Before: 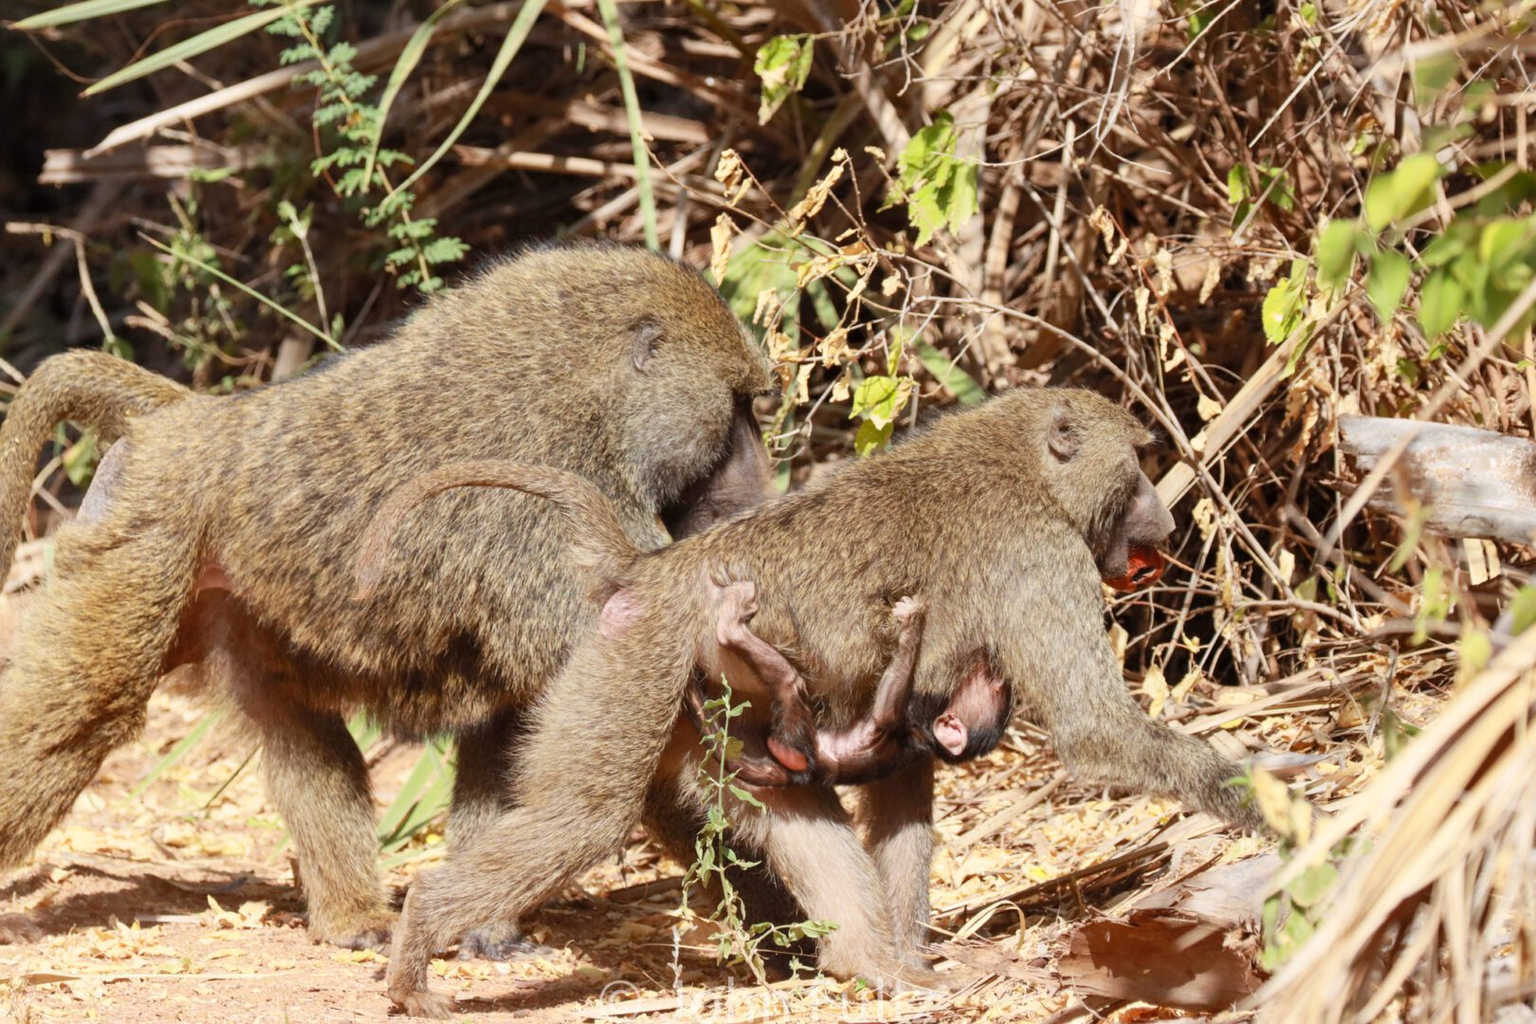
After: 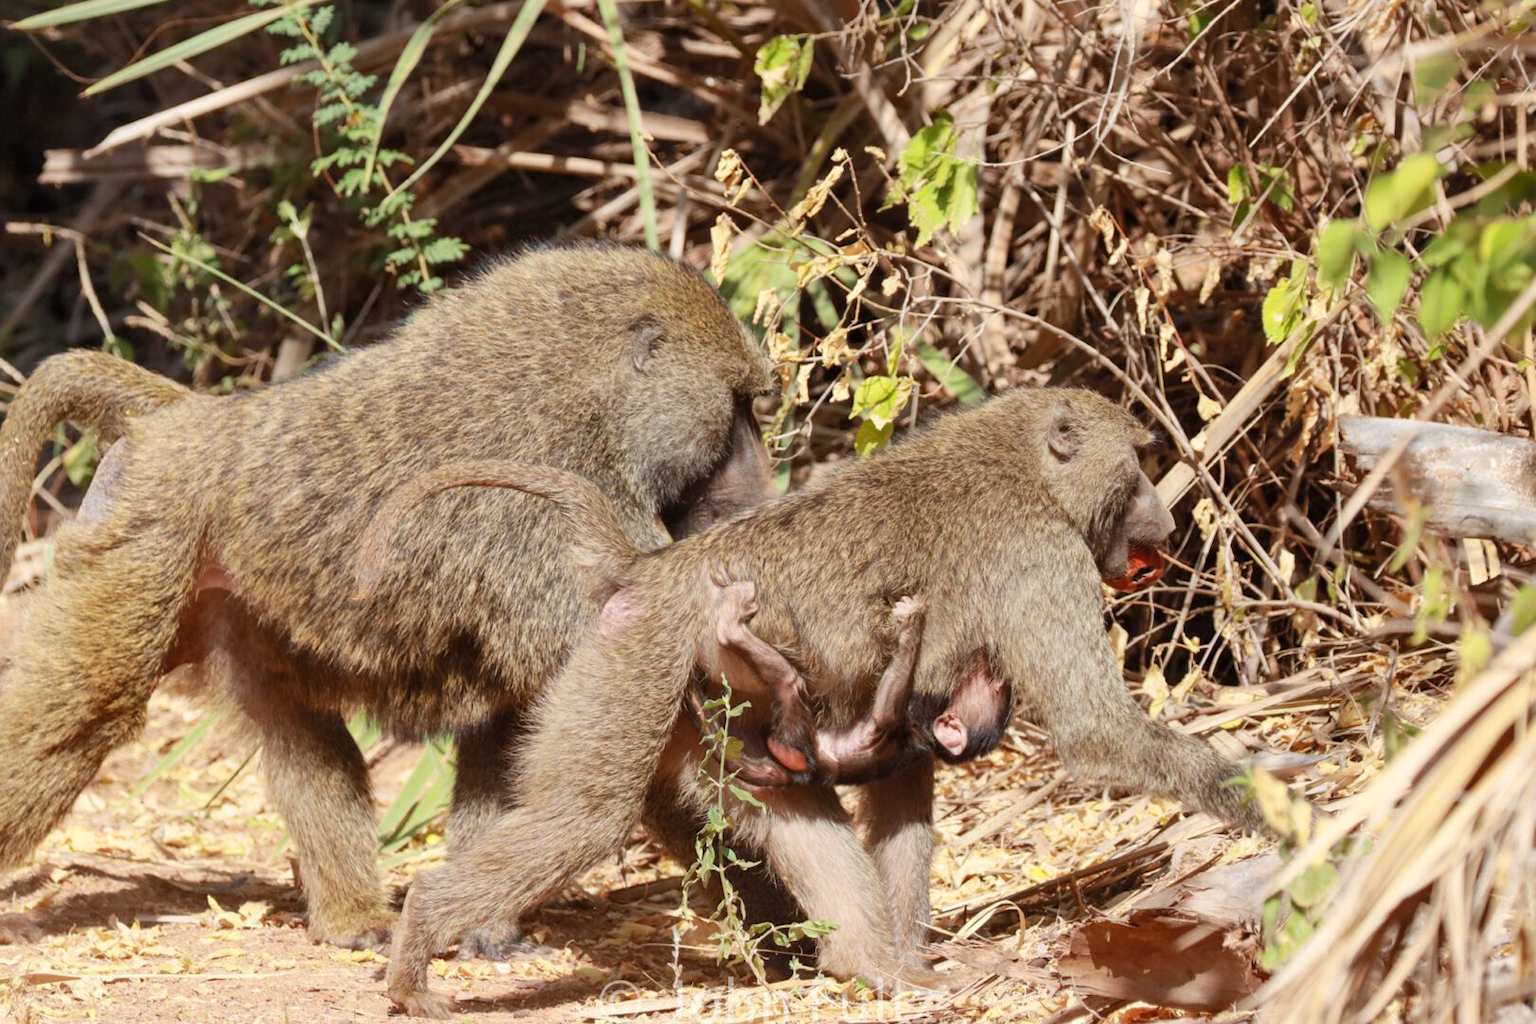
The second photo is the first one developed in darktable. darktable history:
white balance: emerald 1
shadows and highlights: shadows 10, white point adjustment 1, highlights -40
